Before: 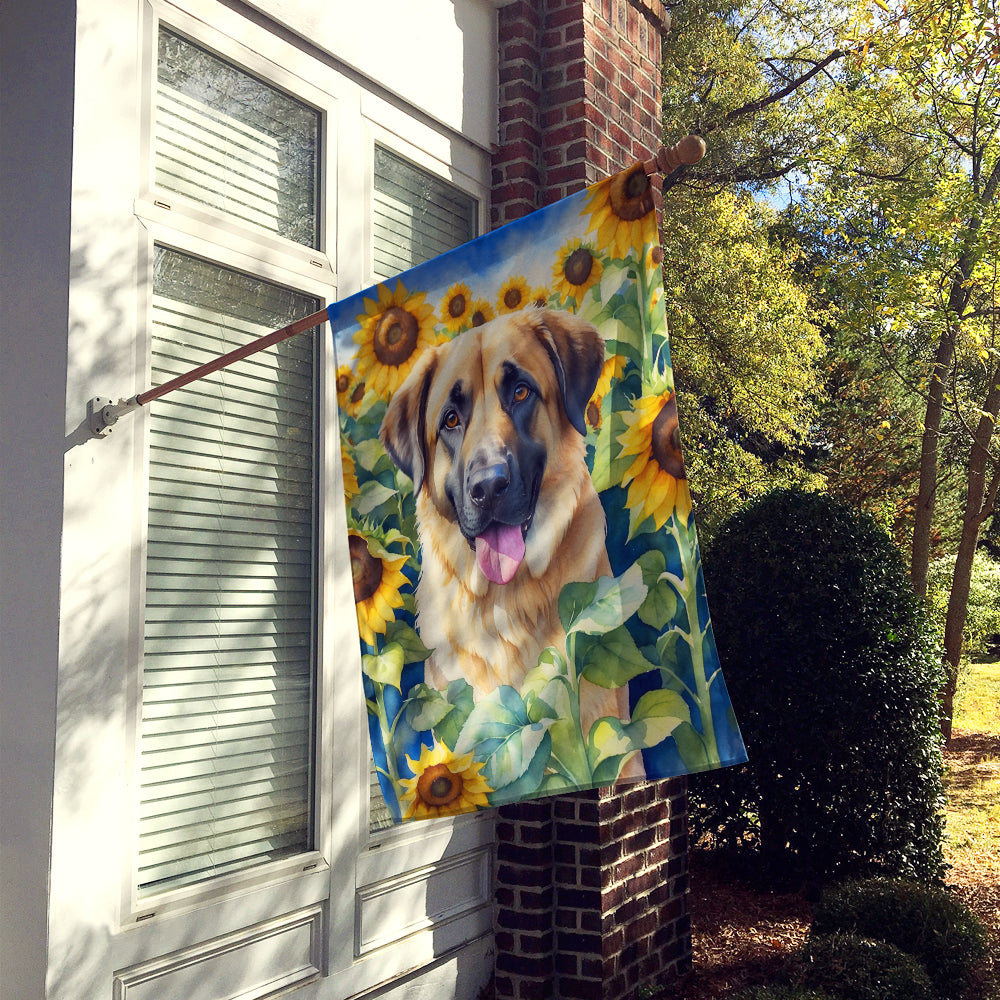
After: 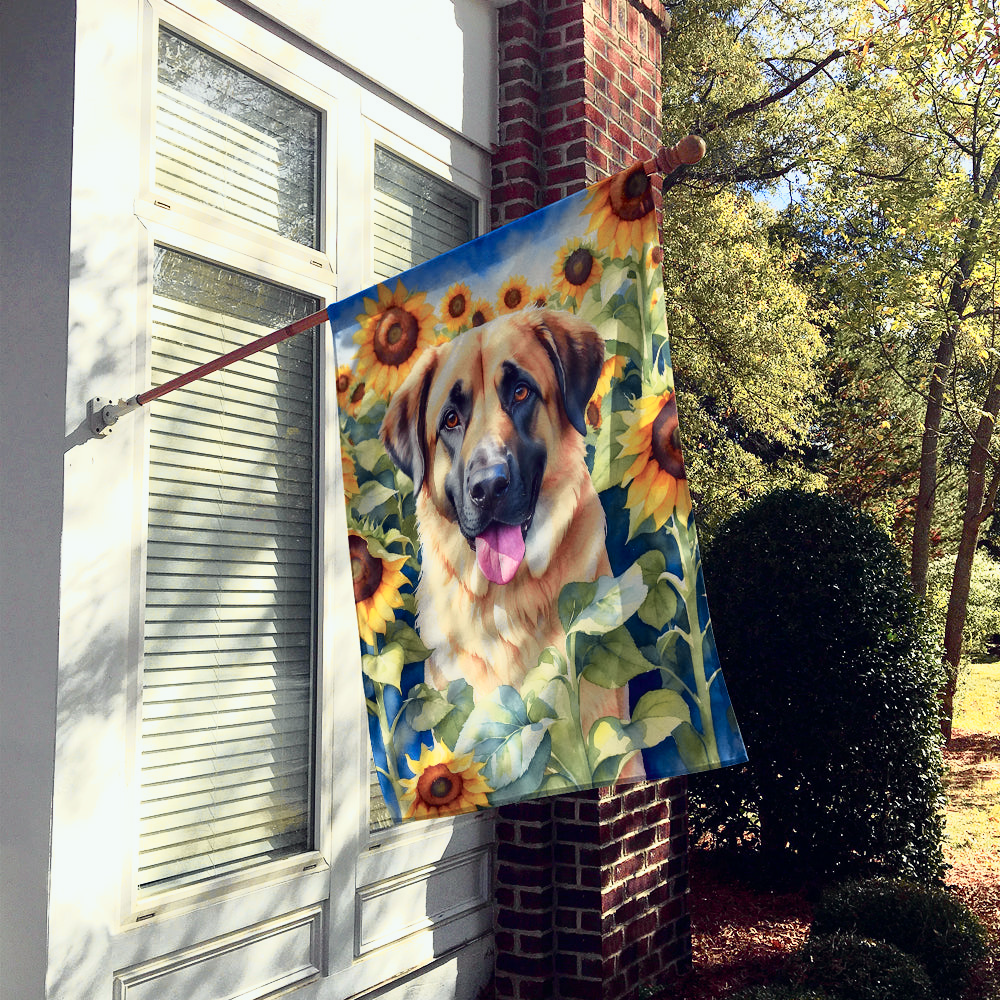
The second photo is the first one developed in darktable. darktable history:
tone curve: curves: ch0 [(0, 0) (0.105, 0.068) (0.195, 0.162) (0.283, 0.283) (0.384, 0.404) (0.485, 0.531) (0.638, 0.681) (0.795, 0.879) (1, 0.977)]; ch1 [(0, 0) (0.161, 0.092) (0.35, 0.33) (0.379, 0.401) (0.456, 0.469) (0.504, 0.498) (0.53, 0.532) (0.58, 0.619) (0.635, 0.671) (1, 1)]; ch2 [(0, 0) (0.371, 0.362) (0.437, 0.437) (0.483, 0.484) (0.53, 0.515) (0.56, 0.58) (0.622, 0.606) (1, 1)], color space Lab, independent channels, preserve colors none
